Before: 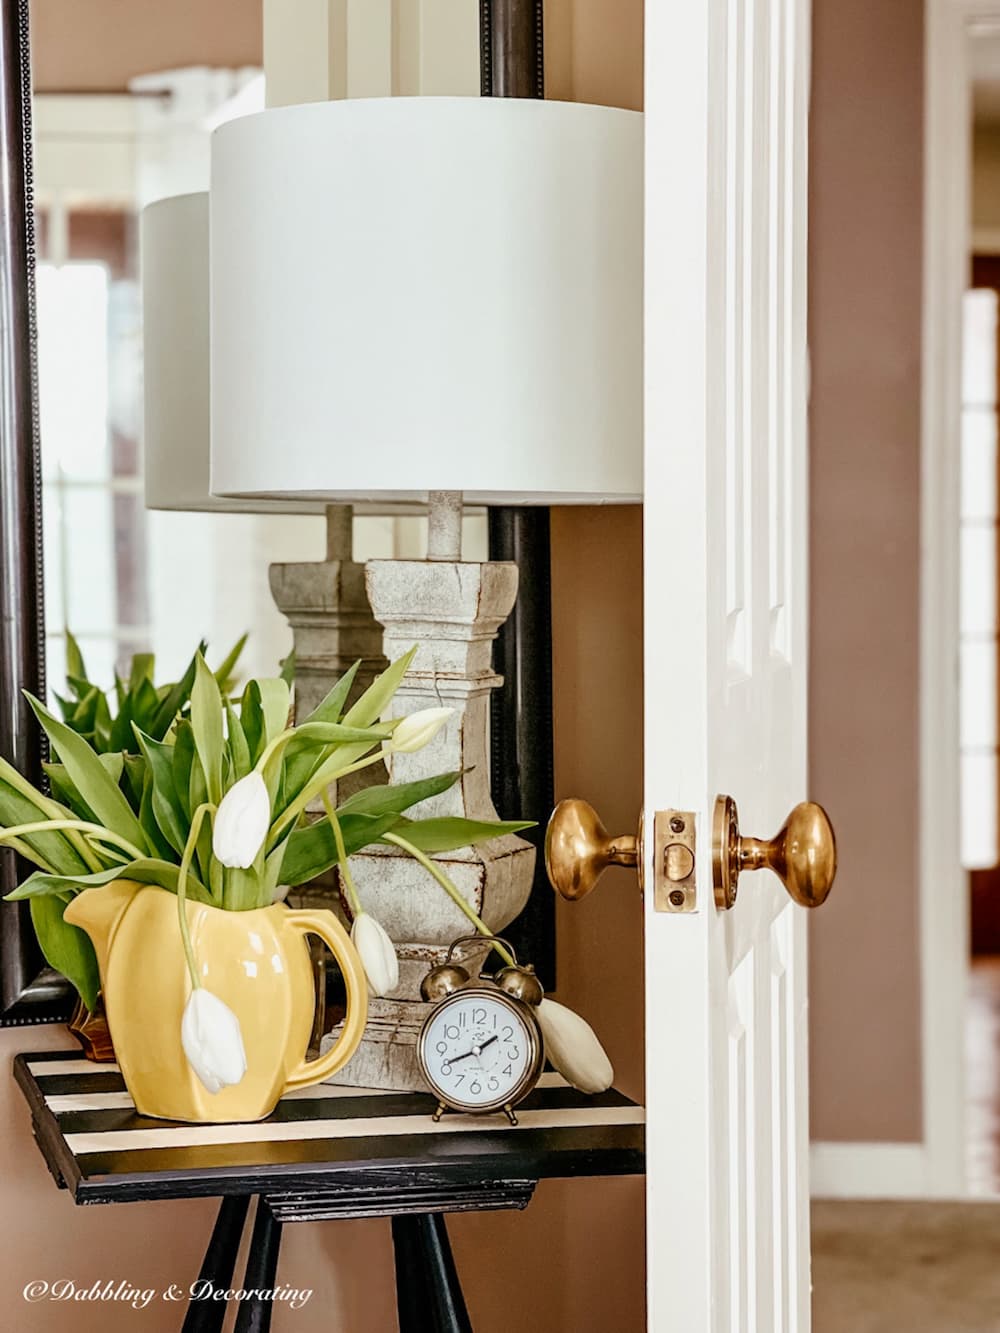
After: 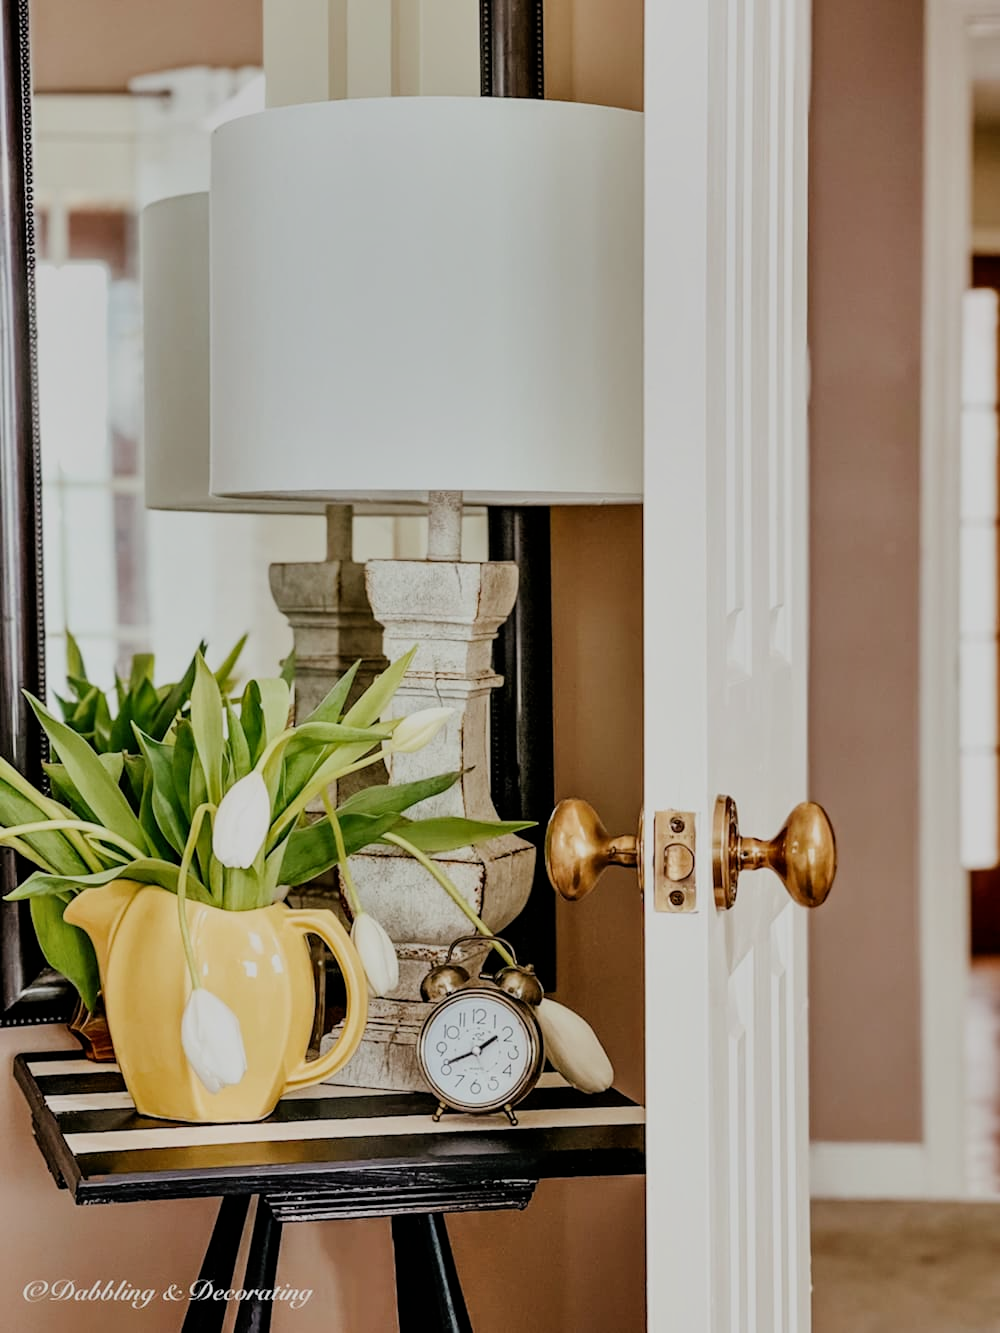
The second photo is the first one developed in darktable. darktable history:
filmic rgb: black relative exposure -7.65 EV, white relative exposure 4.56 EV, hardness 3.61
shadows and highlights: soften with gaussian
